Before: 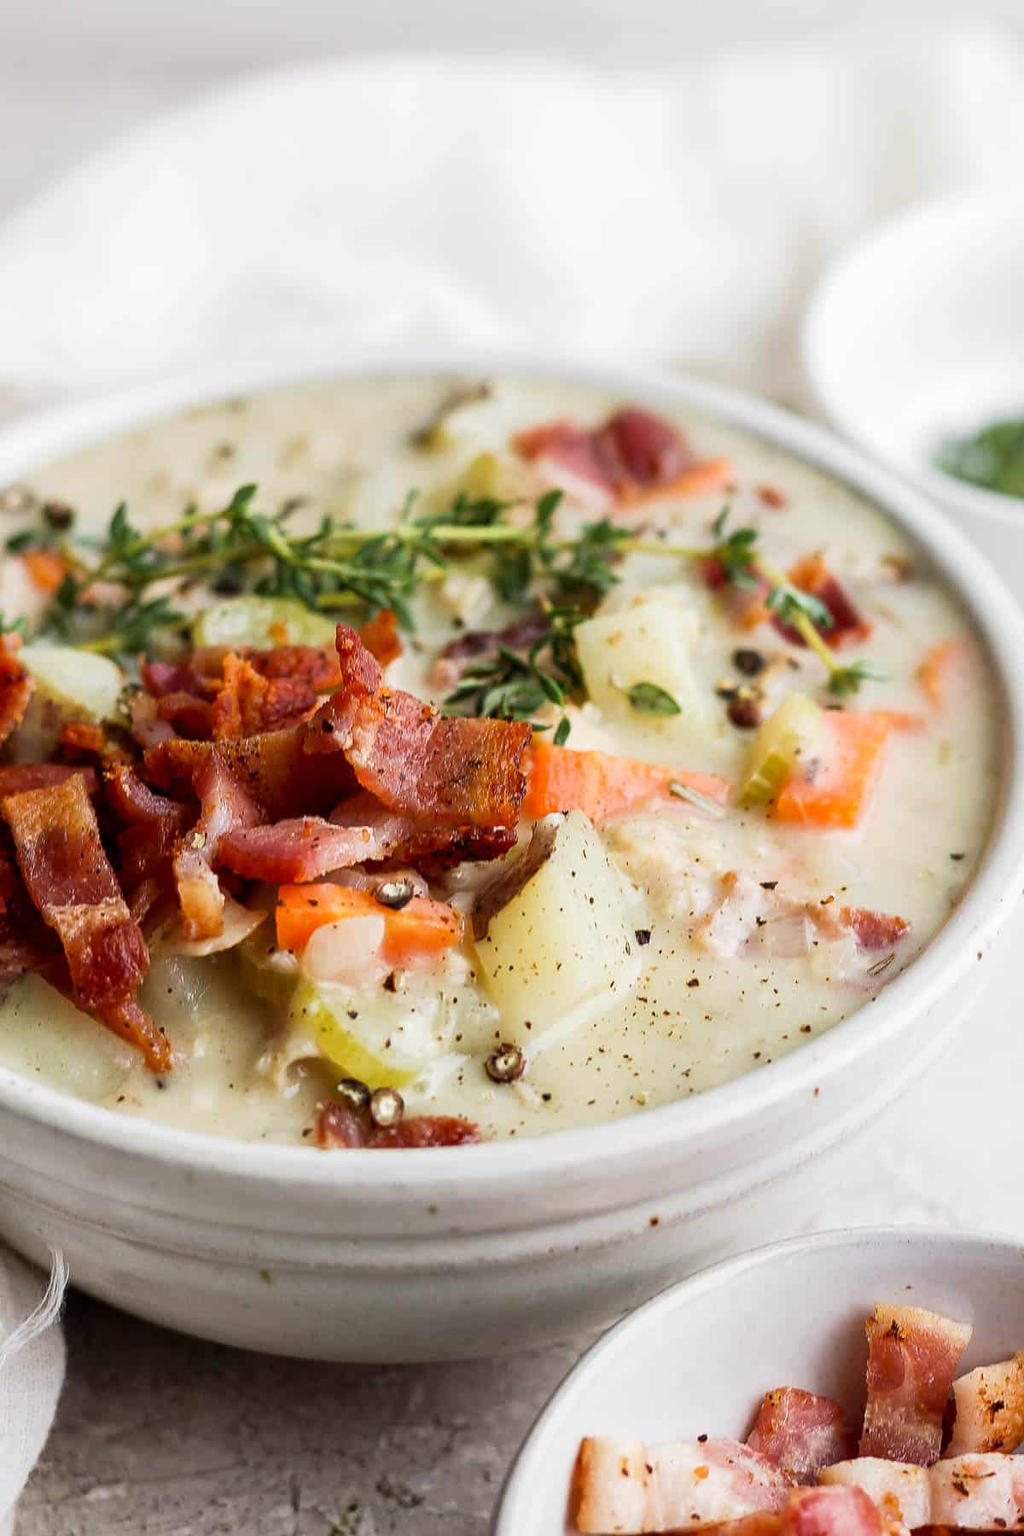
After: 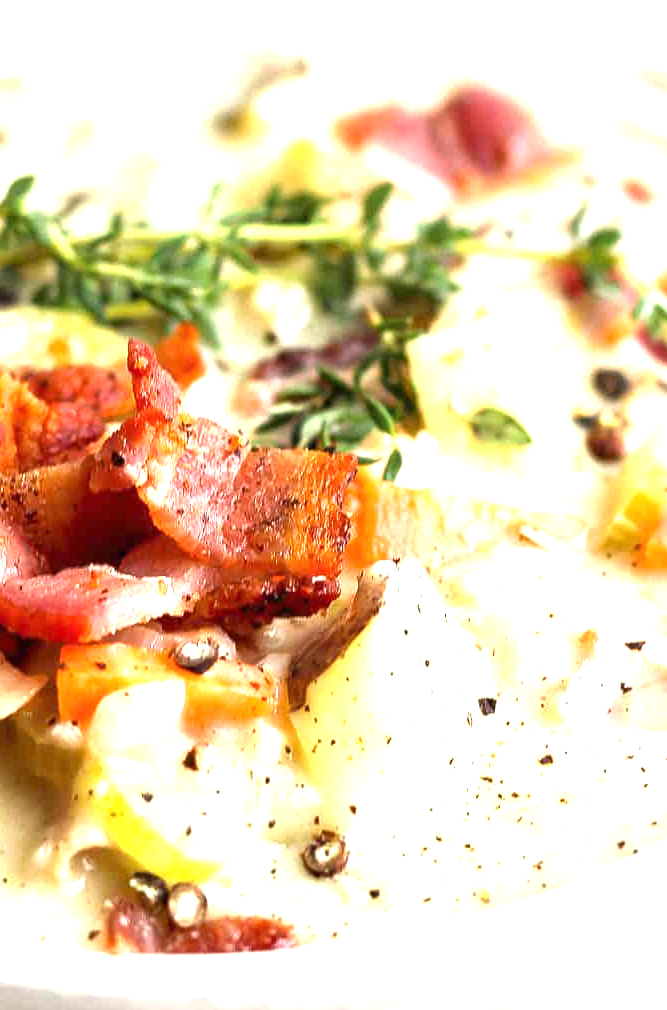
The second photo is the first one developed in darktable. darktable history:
exposure: black level correction 0, exposure 1.349 EV, compensate highlight preservation false
crop and rotate: left 22.198%, top 21.783%, right 22.166%, bottom 22.079%
